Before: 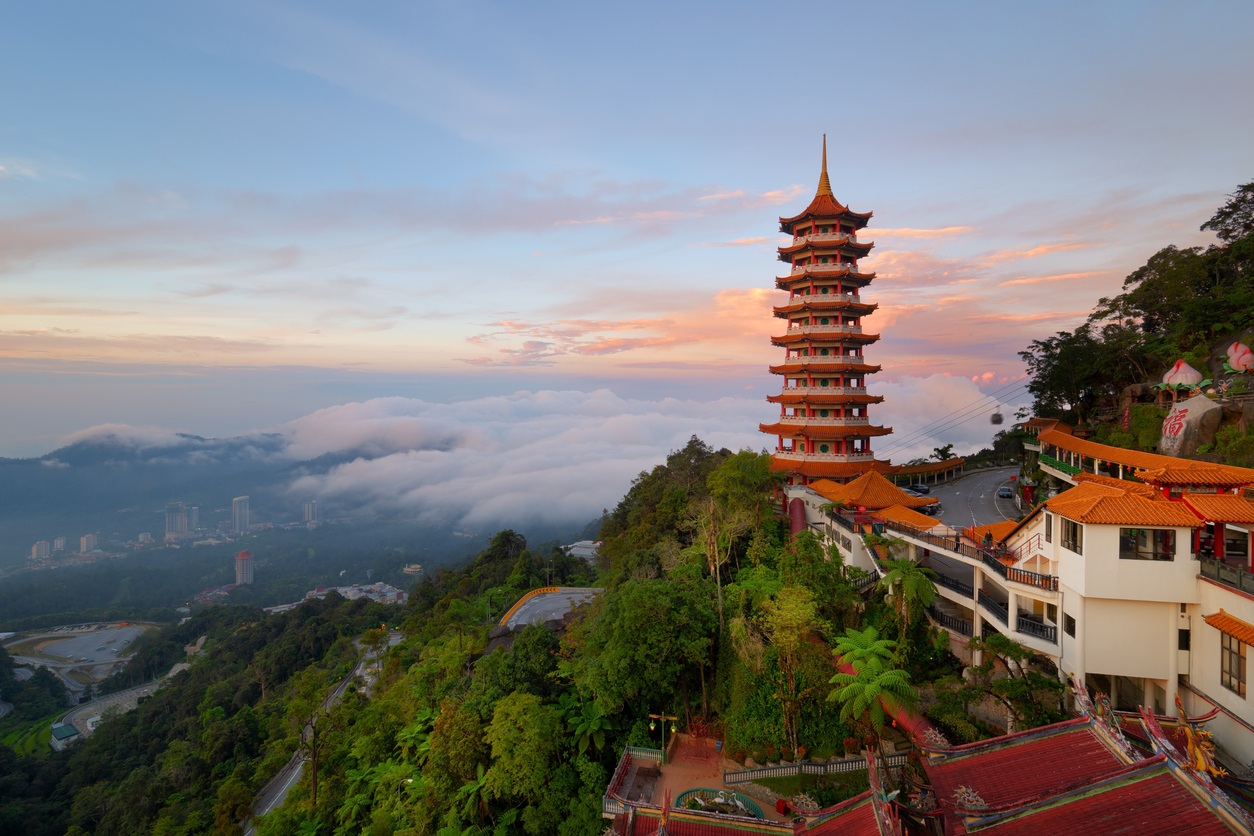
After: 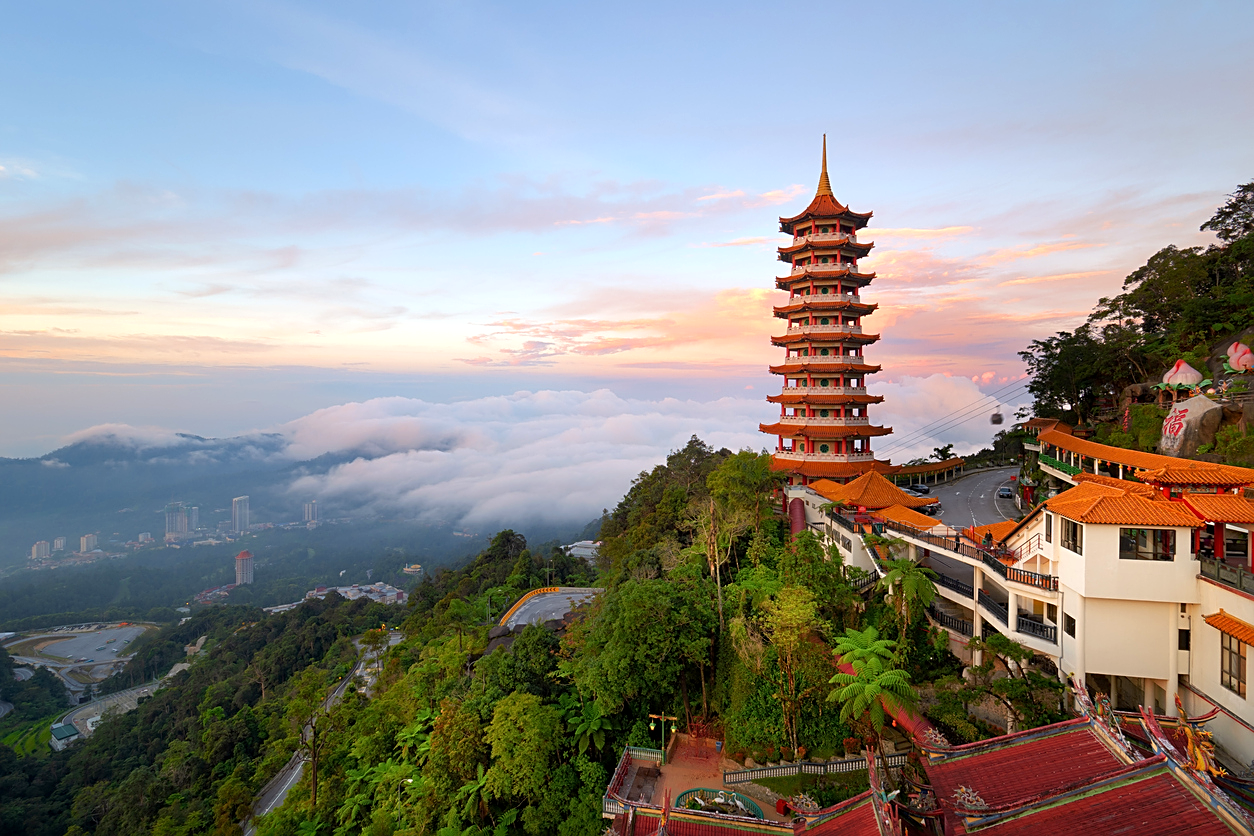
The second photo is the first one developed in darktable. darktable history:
exposure: black level correction 0.001, exposure 0.5 EV, compensate exposure bias true, compensate highlight preservation false
sharpen: on, module defaults
